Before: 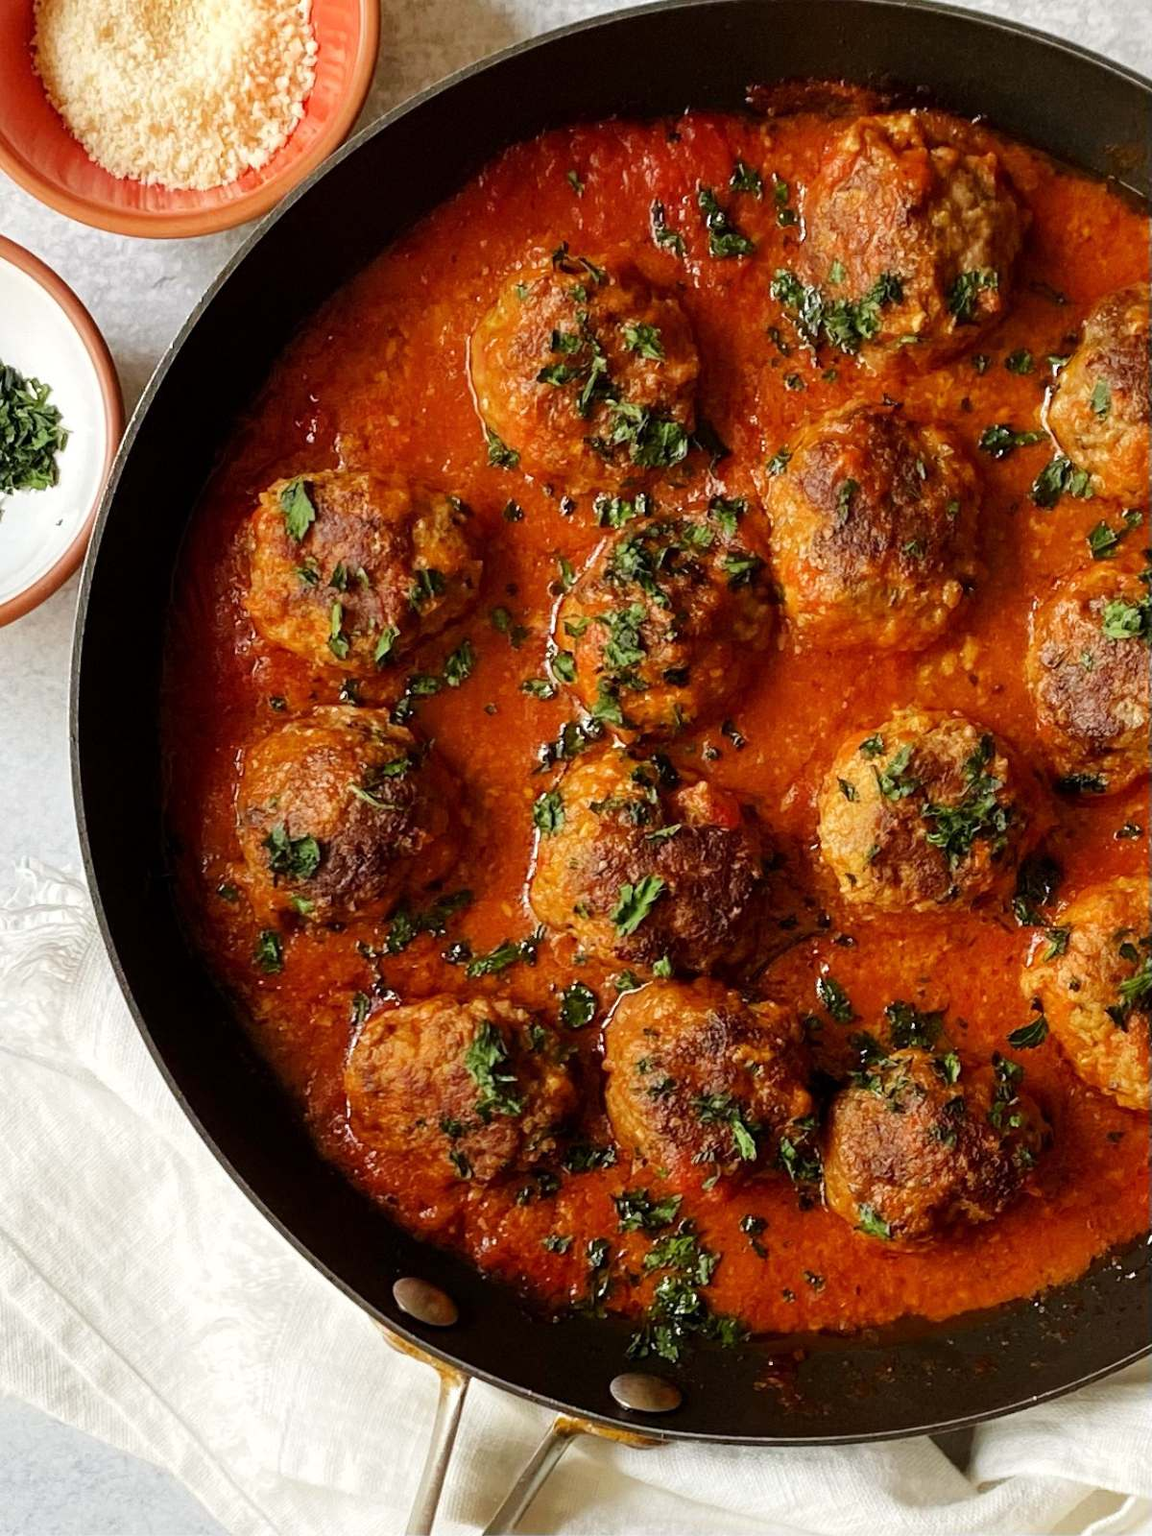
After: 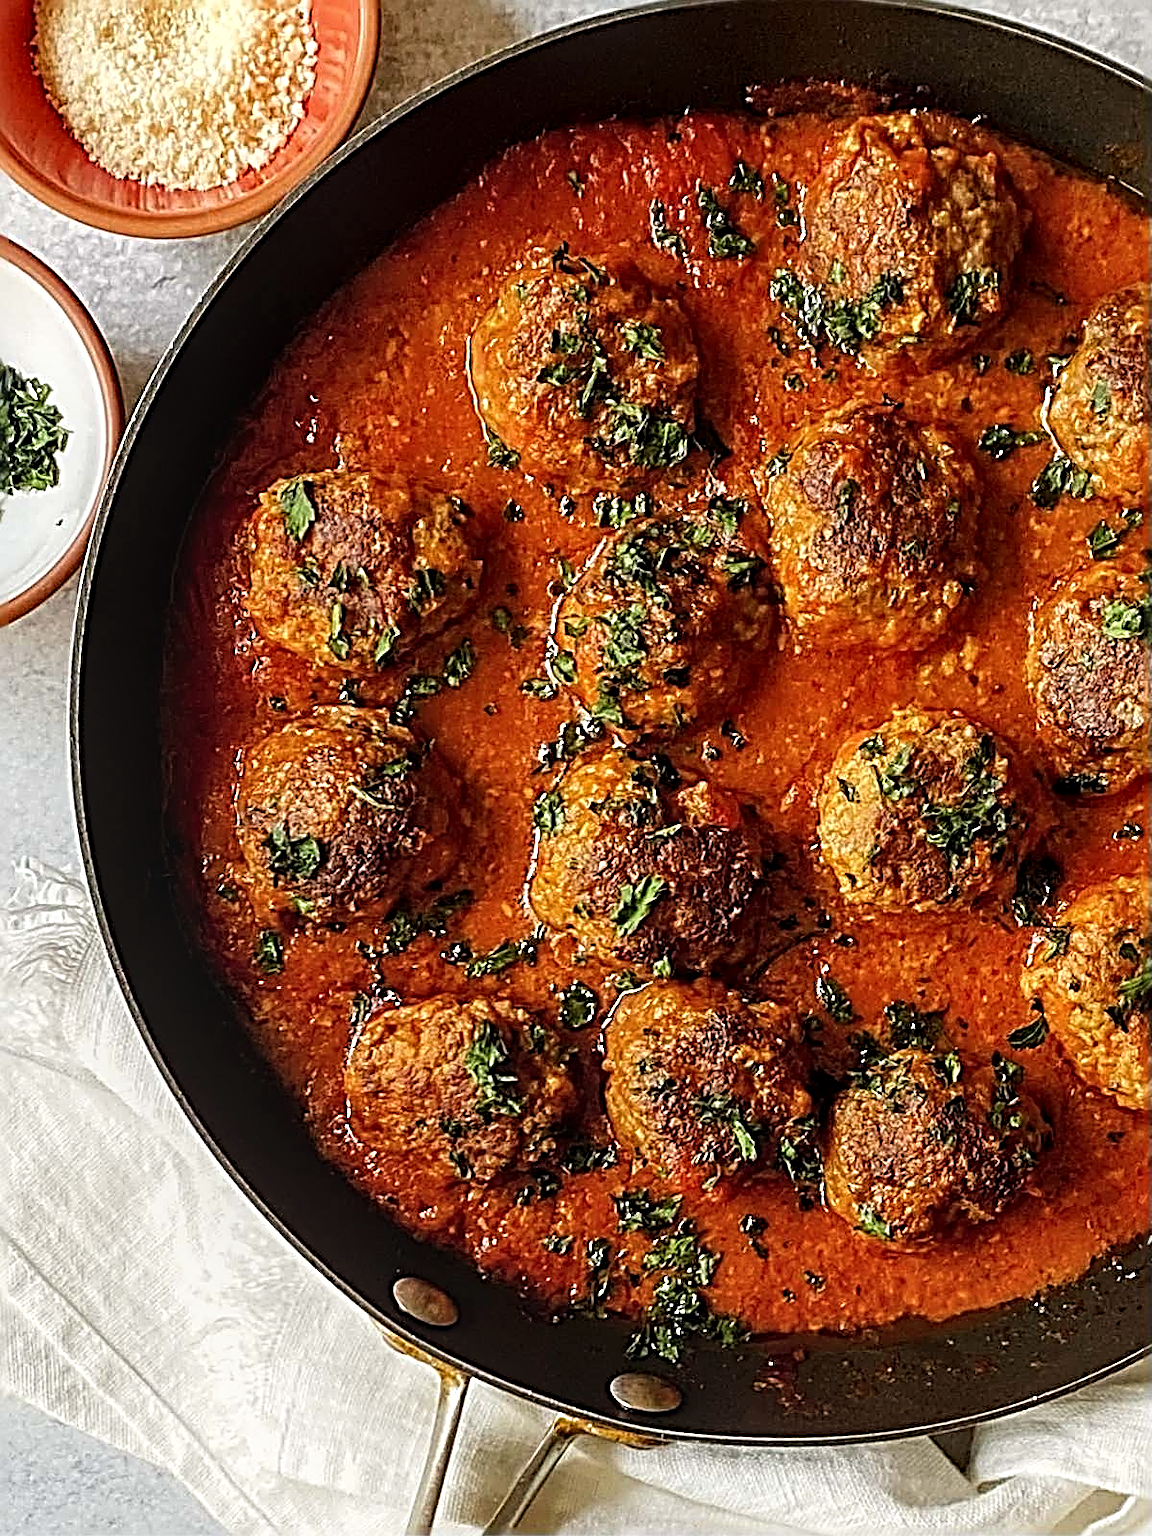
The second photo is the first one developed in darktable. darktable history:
local contrast: detail 130%
sharpen: radius 3.205, amount 1.739
